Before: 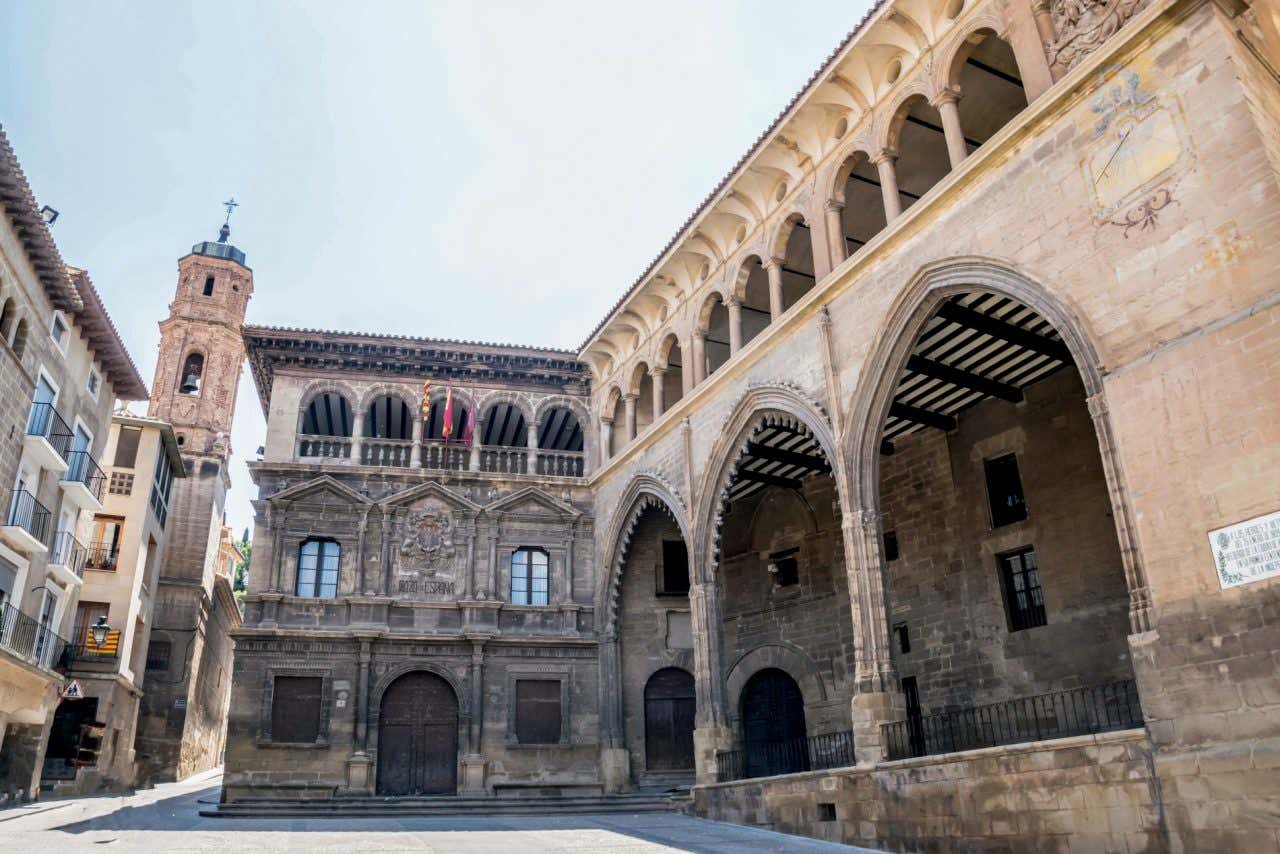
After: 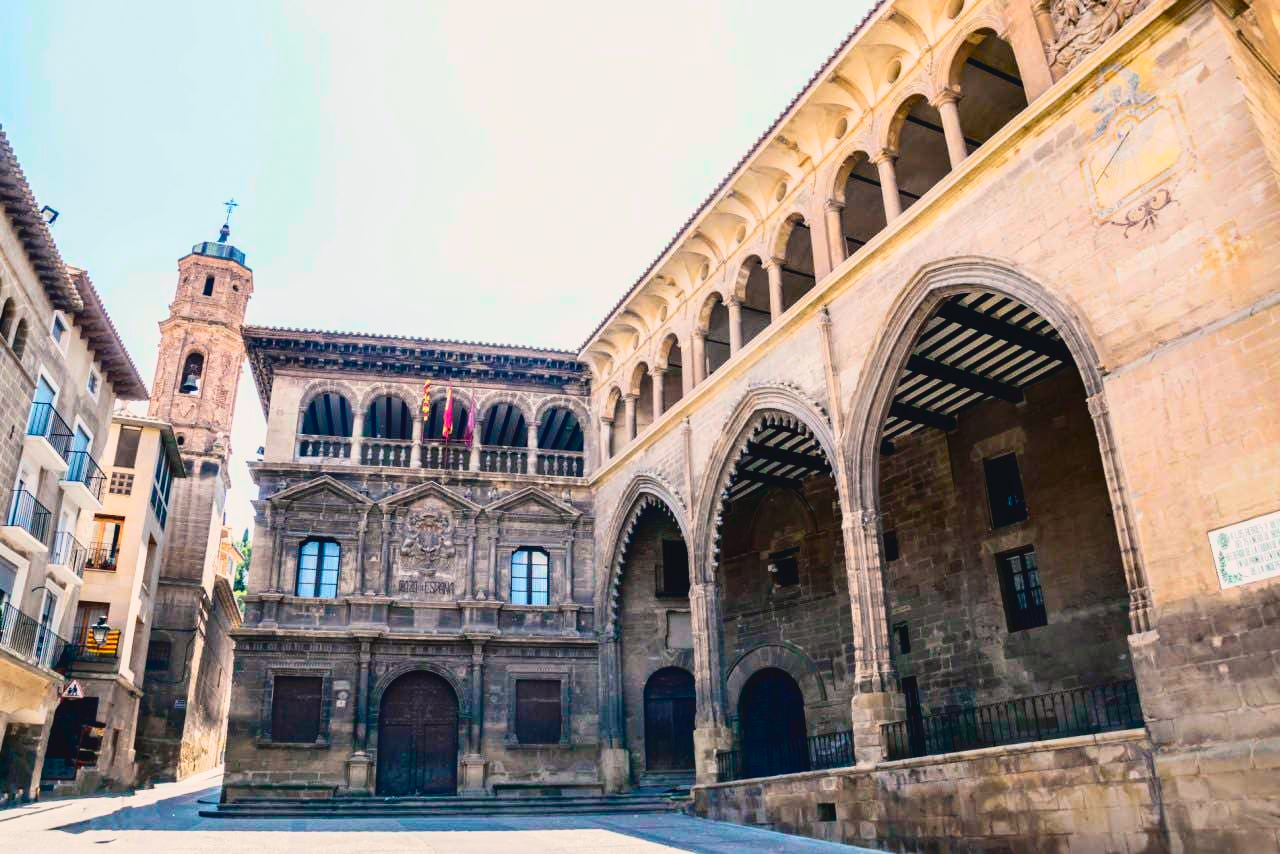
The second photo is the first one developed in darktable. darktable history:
color balance rgb: shadows lift › chroma 2%, shadows lift › hue 219.6°, power › hue 313.2°, highlights gain › chroma 3%, highlights gain › hue 75.6°, global offset › luminance 0.5%, perceptual saturation grading › global saturation 15.33%, perceptual saturation grading › highlights -19.33%, perceptual saturation grading › shadows 20%, global vibrance 20%
shadows and highlights: radius 331.84, shadows 53.55, highlights -100, compress 94.63%, highlights color adjustment 73.23%, soften with gaussian
tone curve: curves: ch0 [(0, 0.031) (0.139, 0.084) (0.311, 0.278) (0.495, 0.544) (0.718, 0.816) (0.841, 0.909) (1, 0.967)]; ch1 [(0, 0) (0.272, 0.249) (0.388, 0.385) (0.479, 0.456) (0.495, 0.497) (0.538, 0.55) (0.578, 0.595) (0.707, 0.778) (1, 1)]; ch2 [(0, 0) (0.125, 0.089) (0.353, 0.329) (0.443, 0.408) (0.502, 0.495) (0.56, 0.553) (0.608, 0.631) (1, 1)], color space Lab, independent channels, preserve colors none
